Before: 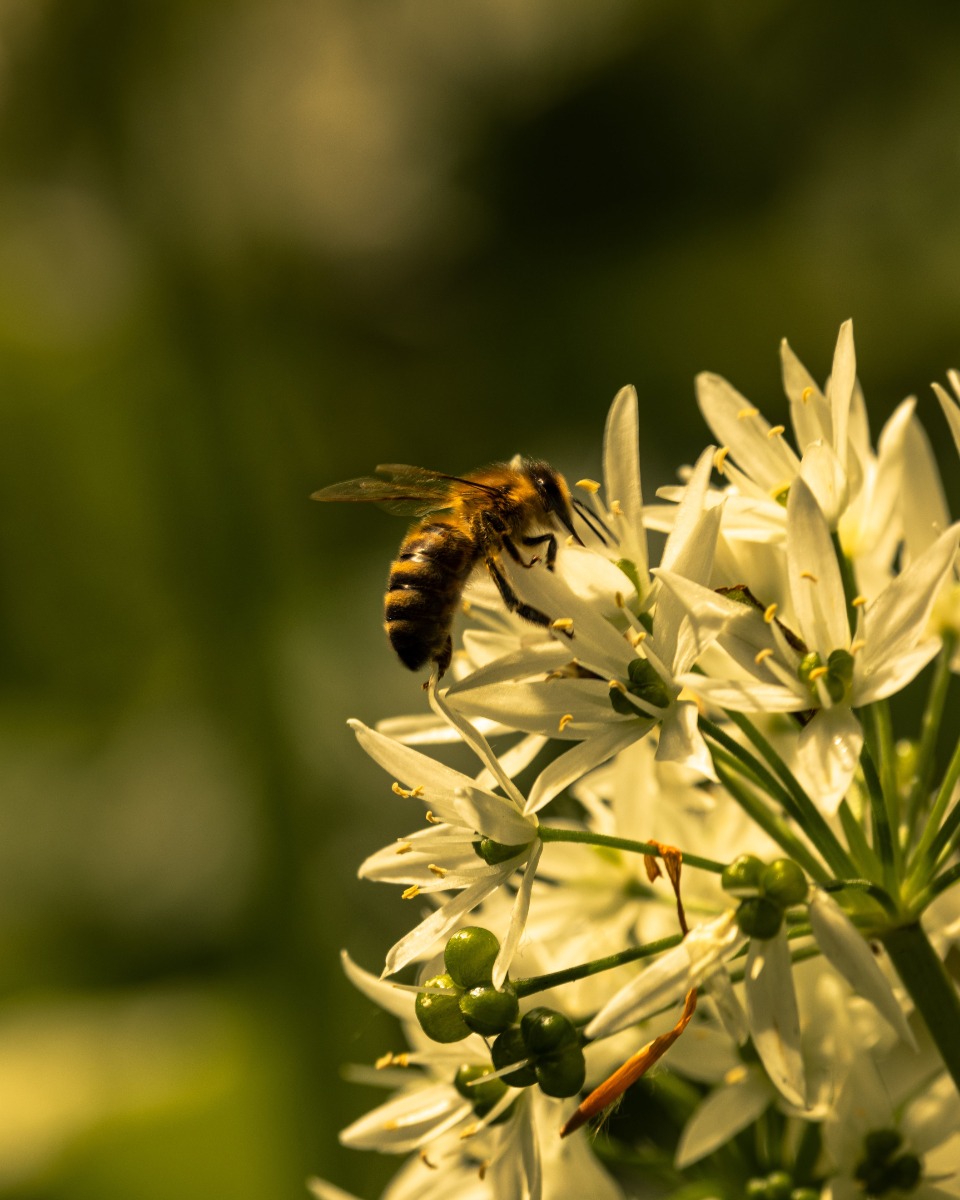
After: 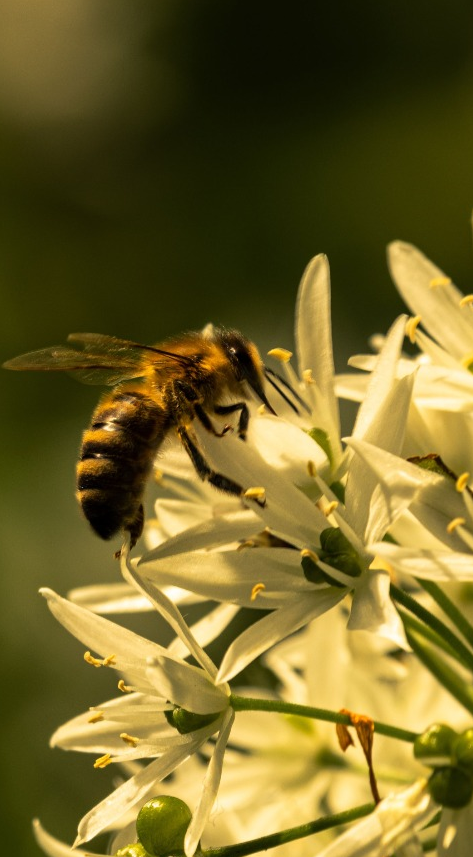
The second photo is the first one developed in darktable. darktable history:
crop: left 32.128%, top 10.986%, right 18.545%, bottom 17.589%
